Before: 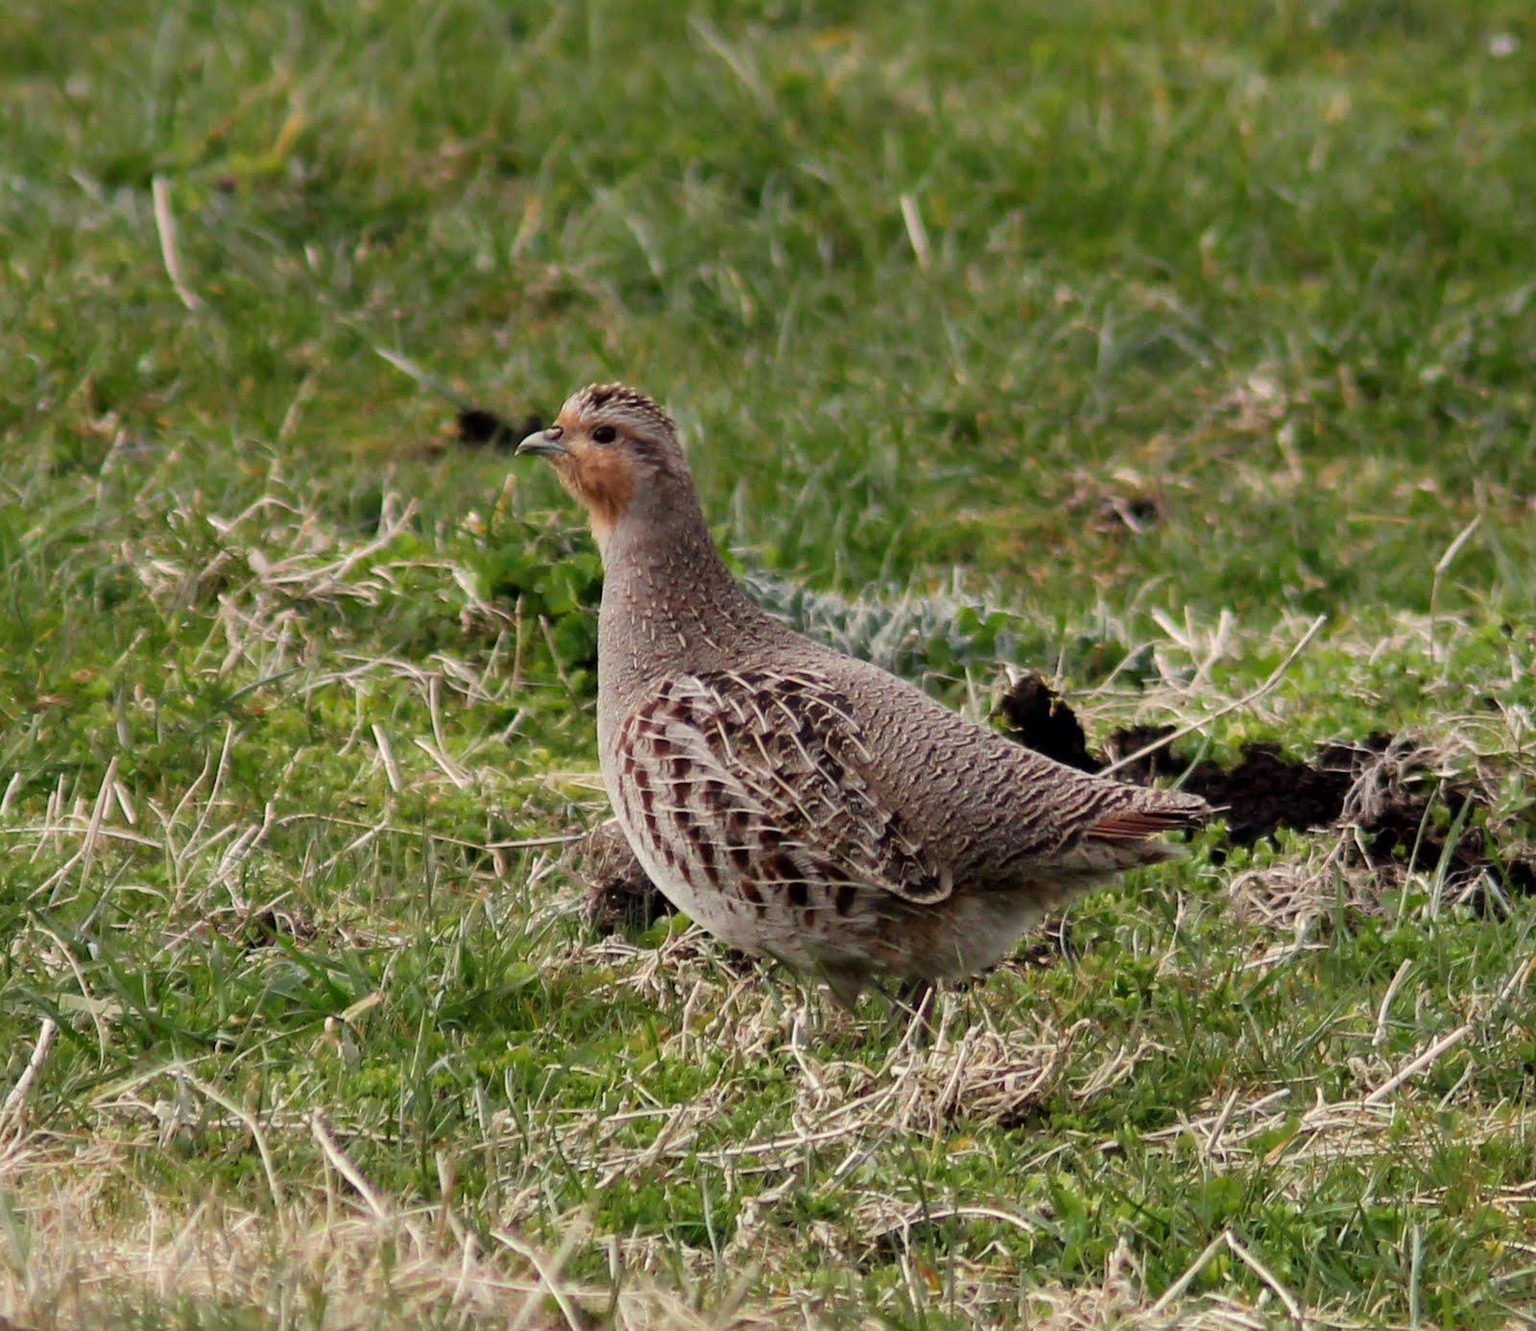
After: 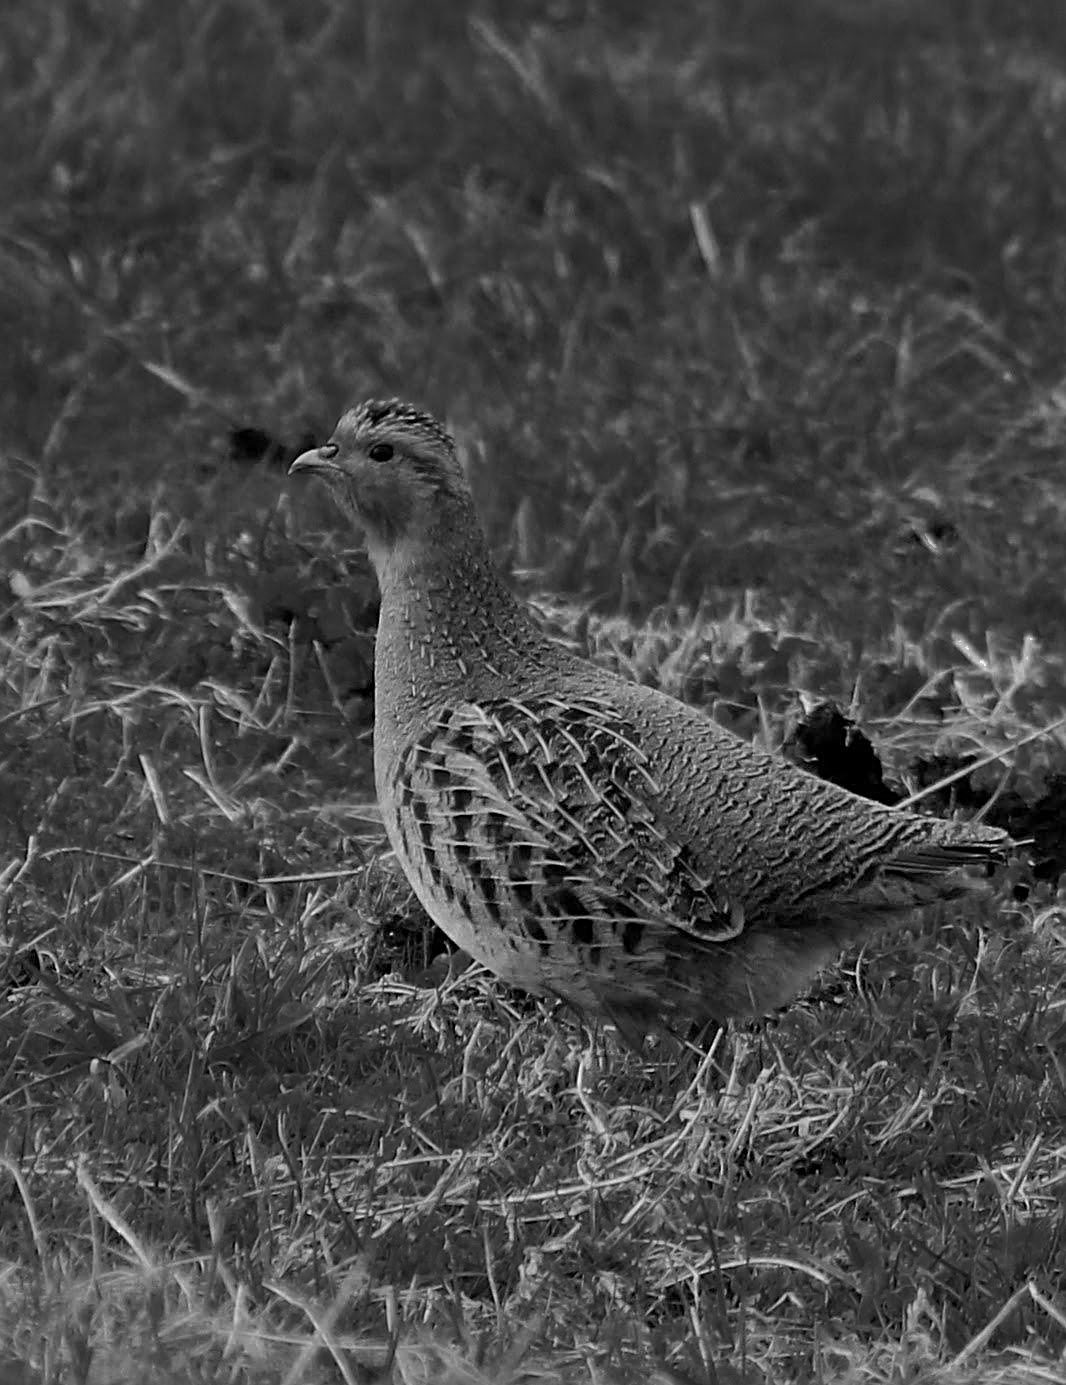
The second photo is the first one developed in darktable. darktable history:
crop and rotate: left 15.518%, right 17.799%
sharpen: radius 2.541, amount 0.64
color zones: curves: ch0 [(0.287, 0.048) (0.493, 0.484) (0.737, 0.816)]; ch1 [(0, 0) (0.143, 0) (0.286, 0) (0.429, 0) (0.571, 0) (0.714, 0) (0.857, 0)]
